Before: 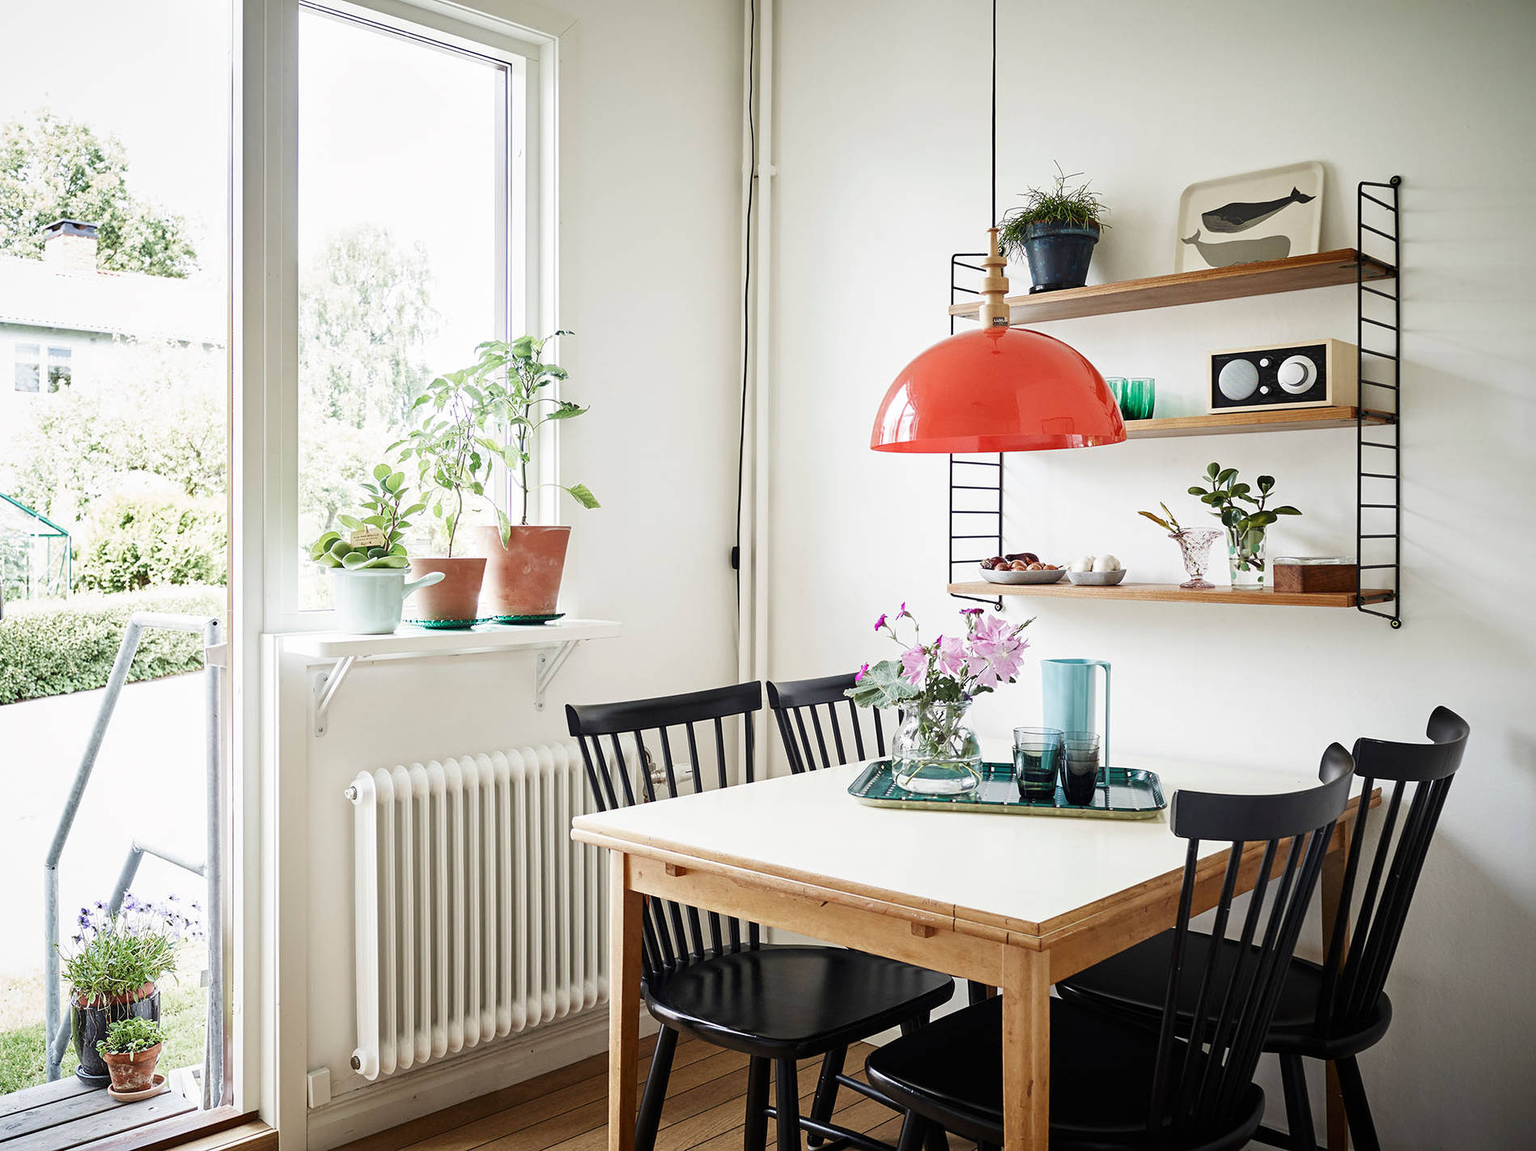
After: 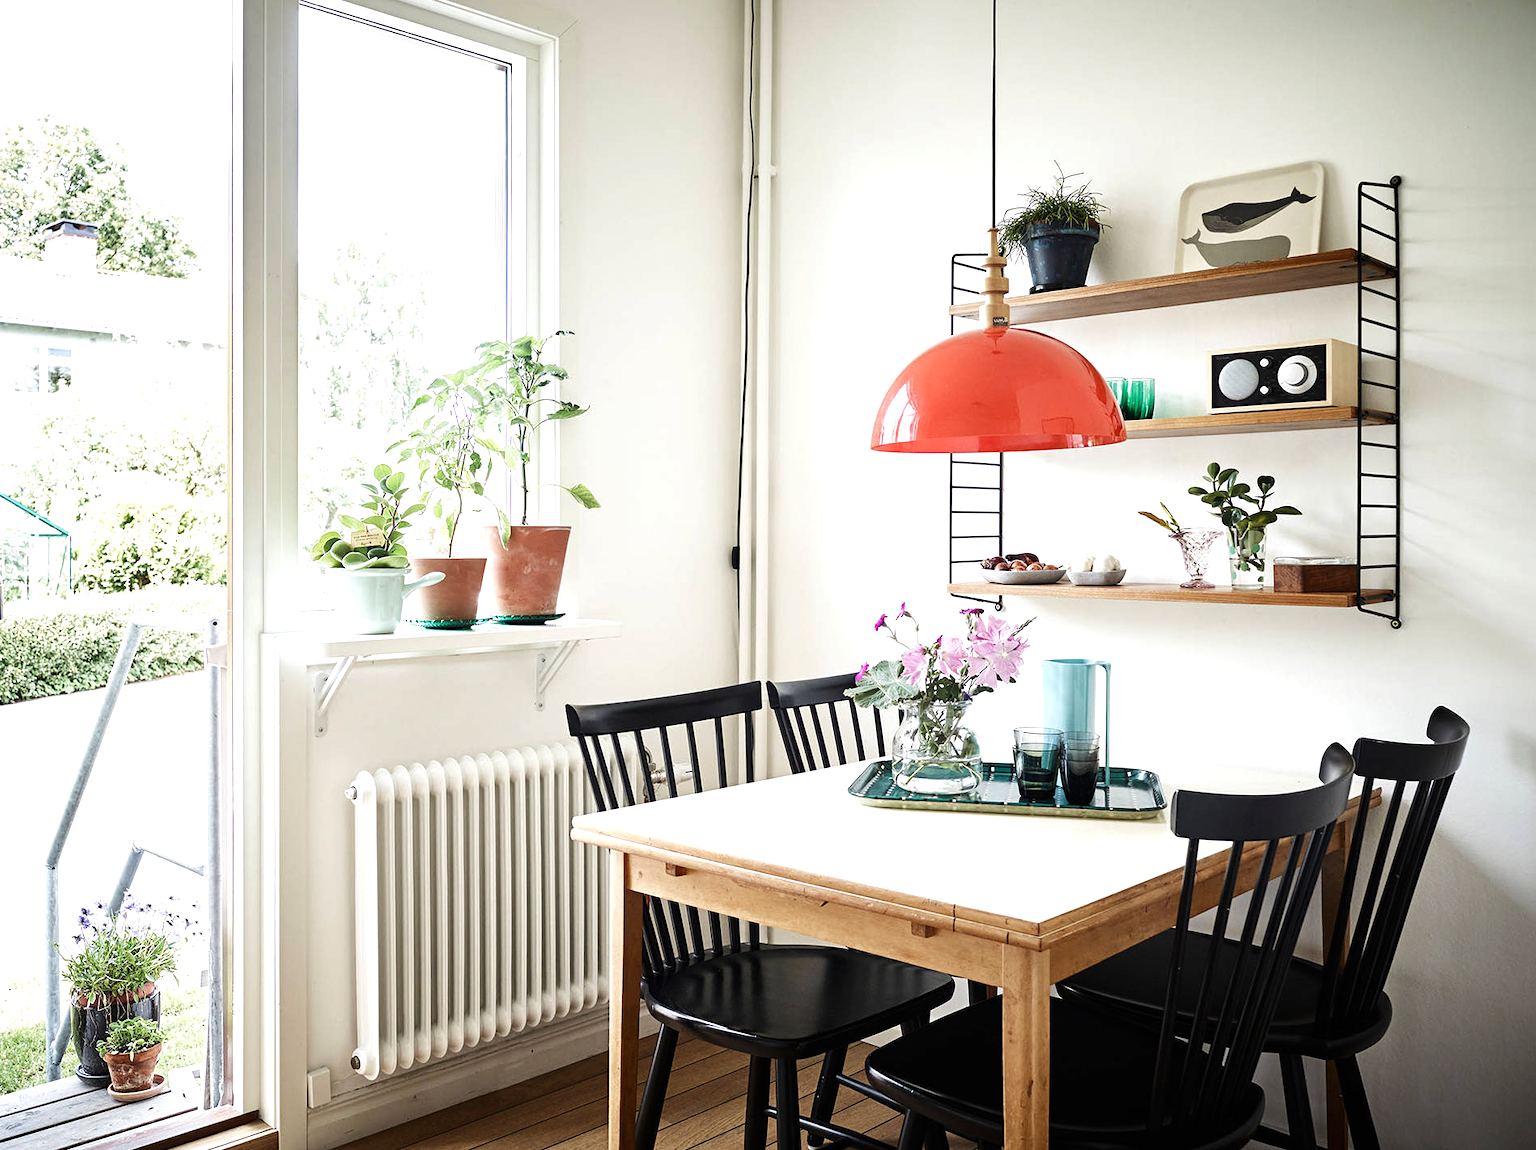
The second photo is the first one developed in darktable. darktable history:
color correction: highlights b* -0.021, saturation 0.987
tone equalizer: -8 EV -0.378 EV, -7 EV -0.414 EV, -6 EV -0.302 EV, -5 EV -0.228 EV, -3 EV 0.227 EV, -2 EV 0.336 EV, -1 EV 0.406 EV, +0 EV 0.444 EV, edges refinement/feathering 500, mask exposure compensation -1.57 EV, preserve details no
